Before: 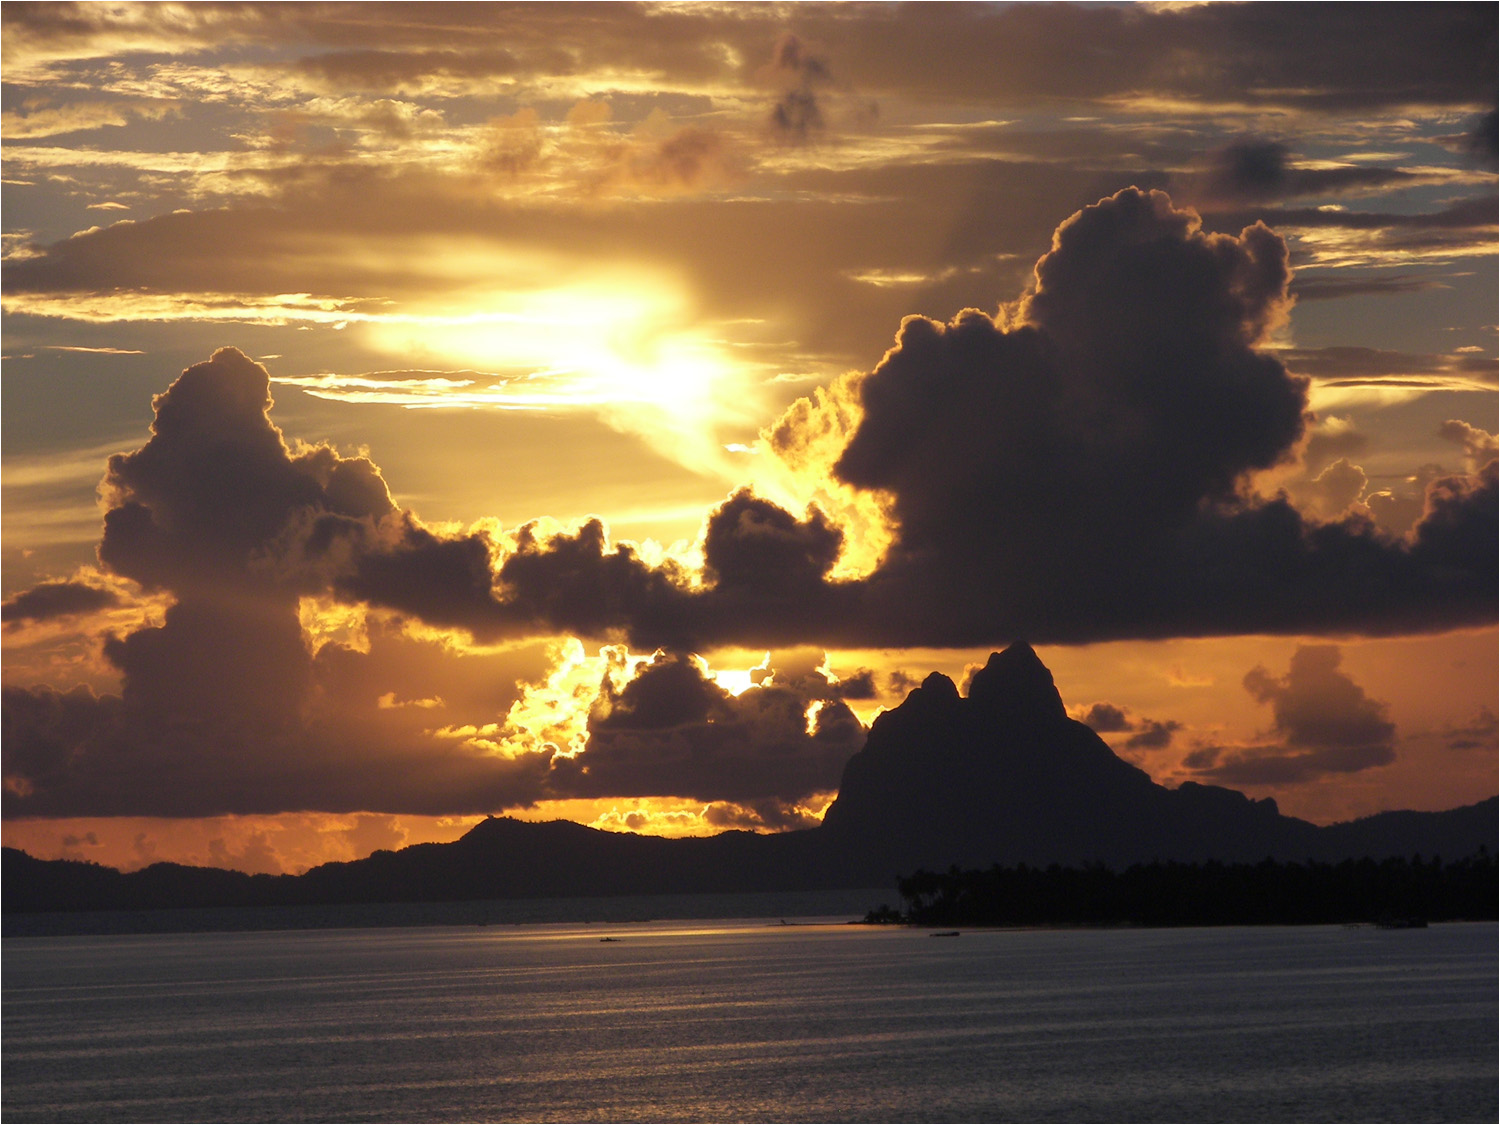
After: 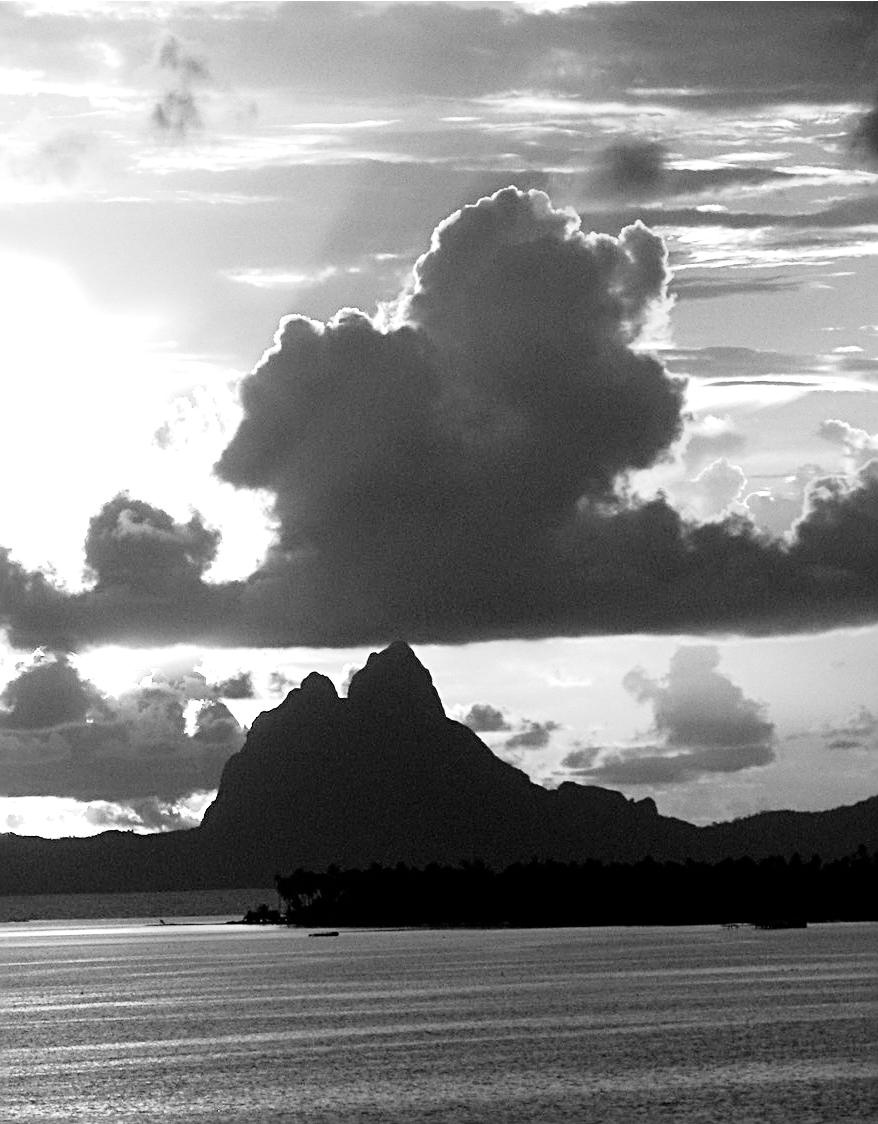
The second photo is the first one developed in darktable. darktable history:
exposure: black level correction 0, exposure 1.7 EV, compensate exposure bias true, compensate highlight preservation false
crop: left 41.402%
filmic rgb: black relative exposure -4.91 EV, white relative exposure 2.84 EV, hardness 3.7
sharpen: radius 3.119
white balance: red 0.988, blue 1.017
tone equalizer: on, module defaults
monochrome: a 32, b 64, size 2.3, highlights 1
tone curve: curves: ch0 [(0, 0) (0.004, 0.001) (0.133, 0.112) (0.325, 0.362) (0.832, 0.893) (1, 1)], color space Lab, linked channels, preserve colors none
